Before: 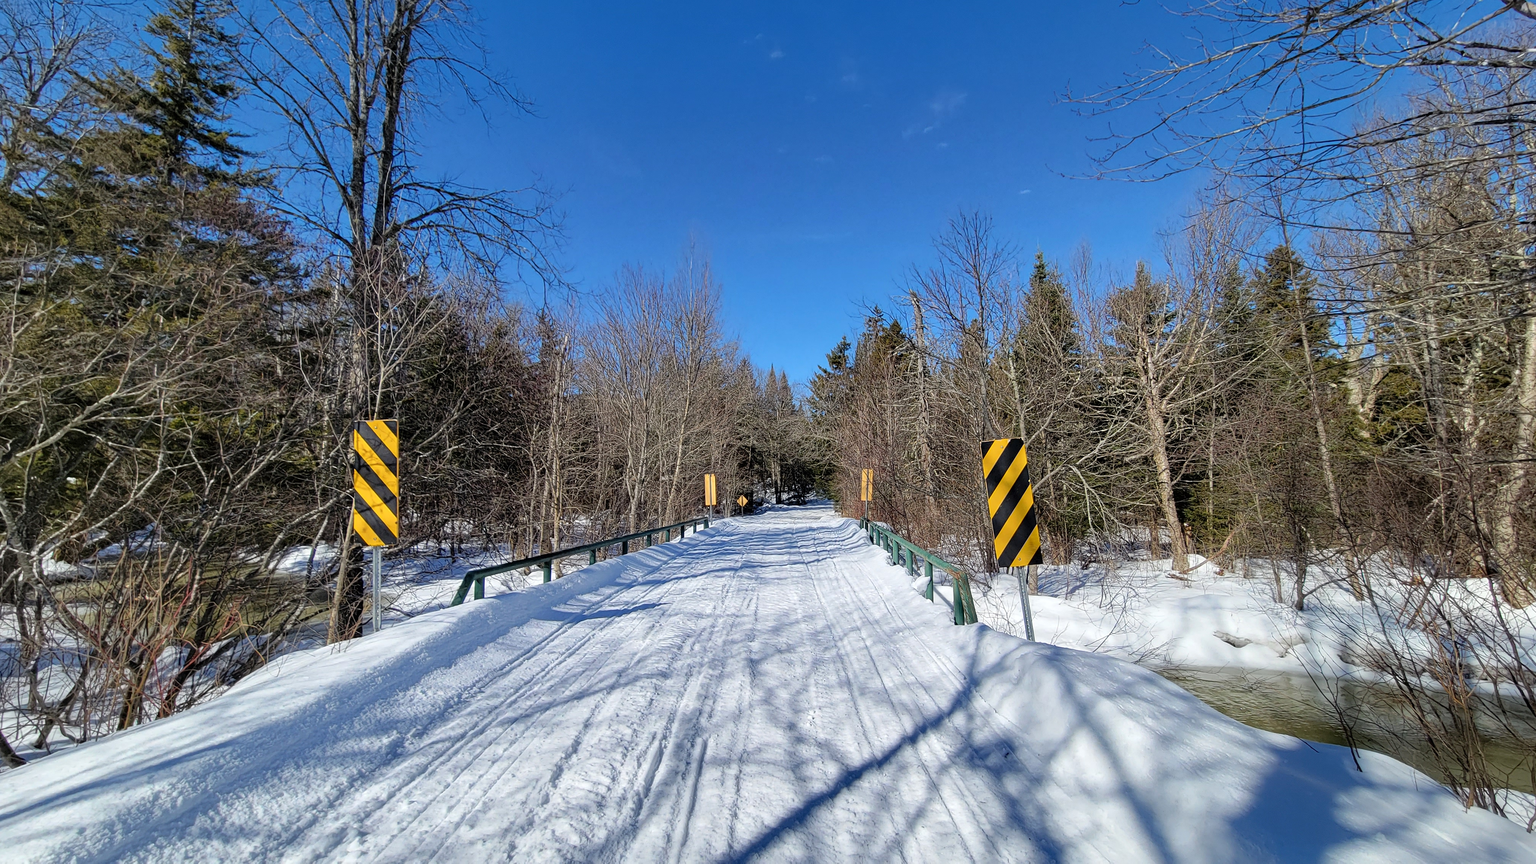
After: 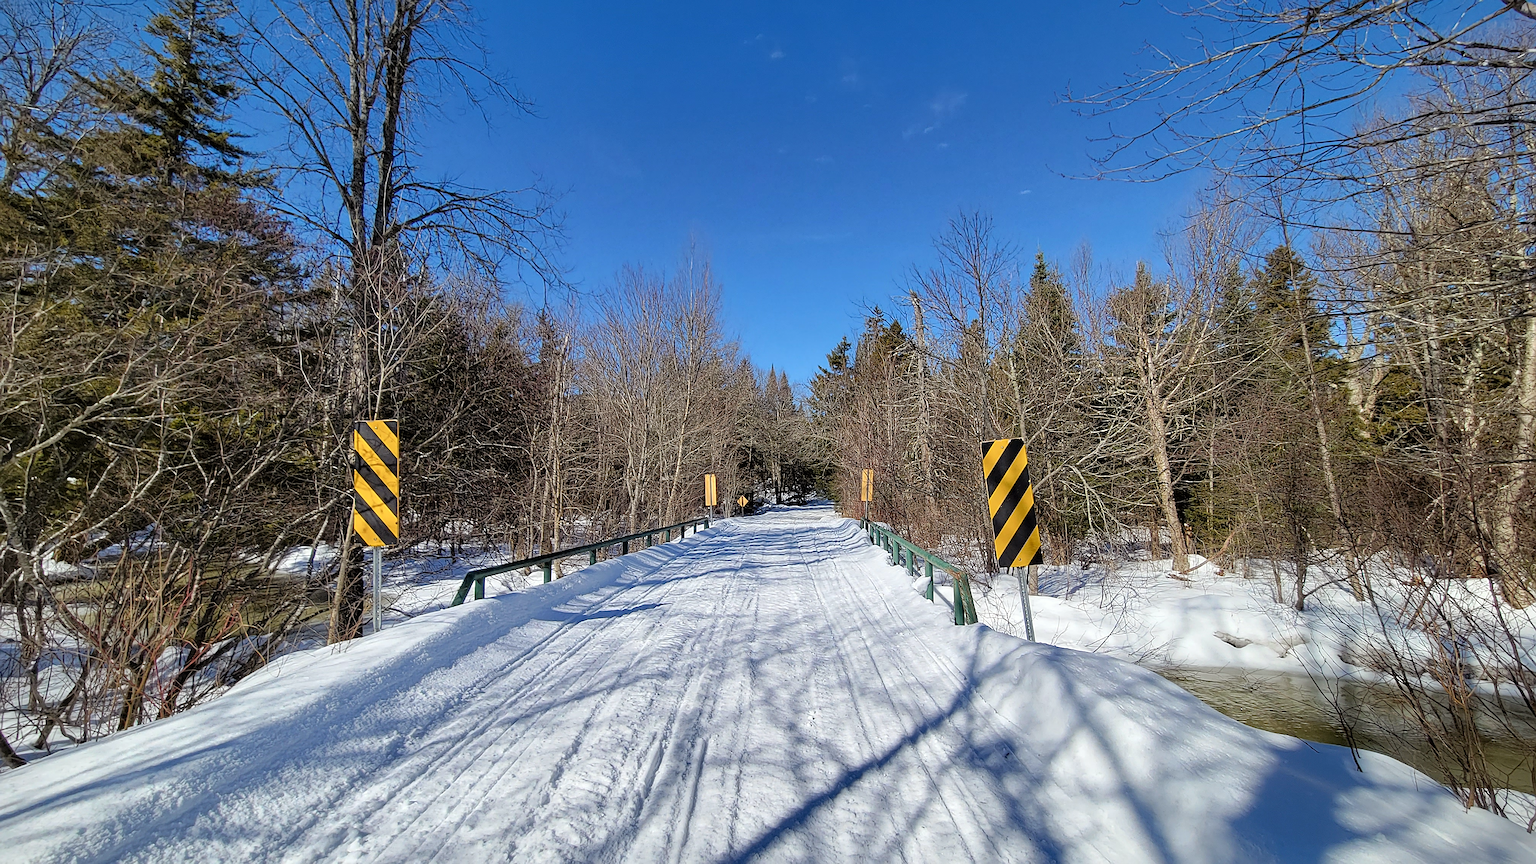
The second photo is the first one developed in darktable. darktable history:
color balance rgb: power › chroma 0.704%, power › hue 60°, perceptual saturation grading › global saturation -2.351%, perceptual saturation grading › highlights -8.247%, perceptual saturation grading › mid-tones 8.134%, perceptual saturation grading › shadows 3.318%, global vibrance 14.309%
sharpen: on, module defaults
vignetting: fall-off start 97.16%, brightness -0.386, saturation 0.006, width/height ratio 1.182, unbound false
color correction: highlights b* 0.002
